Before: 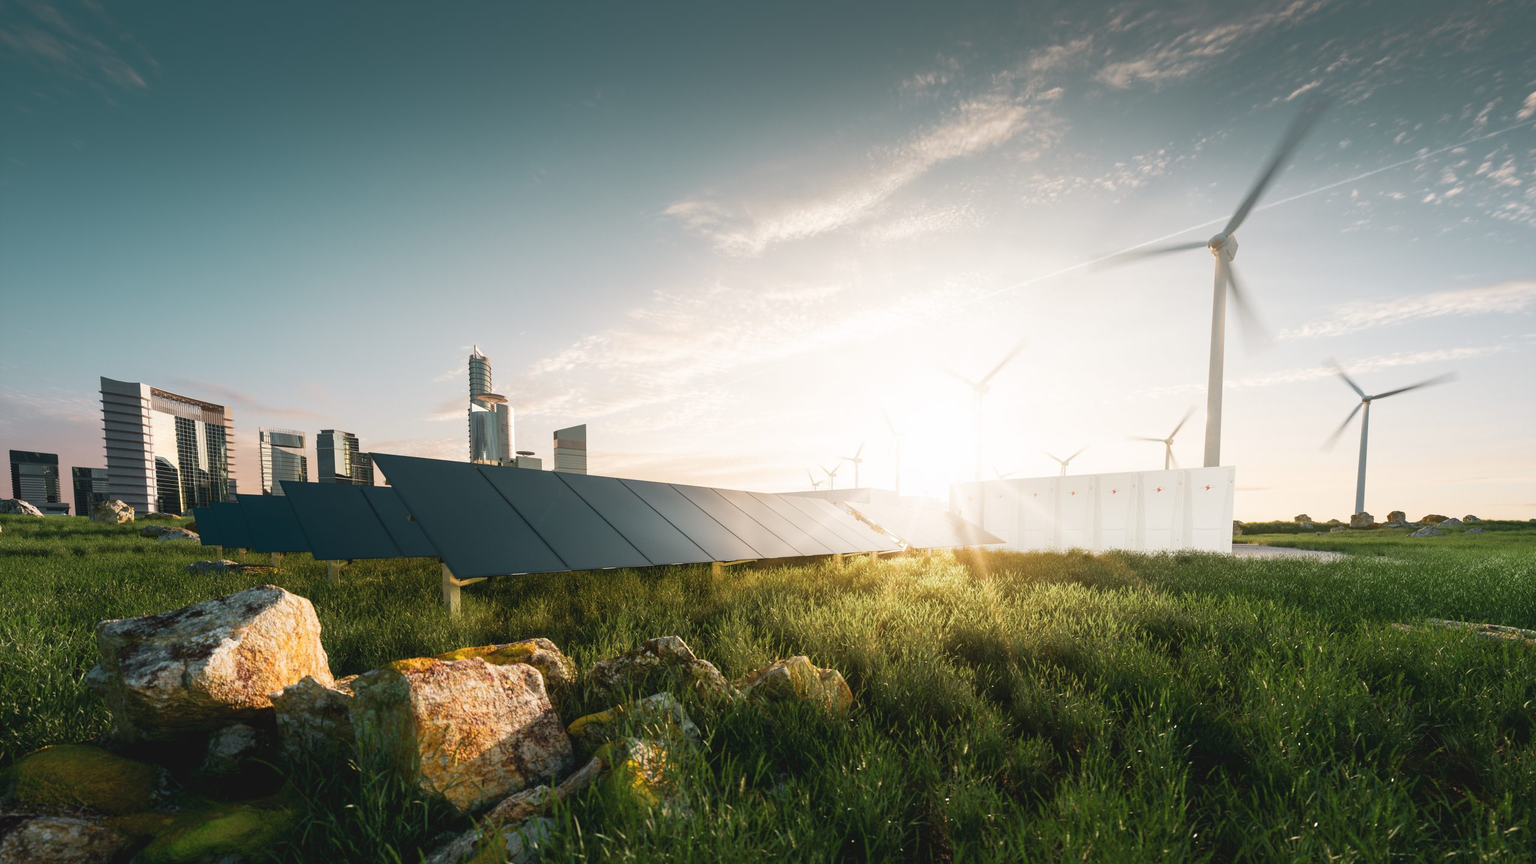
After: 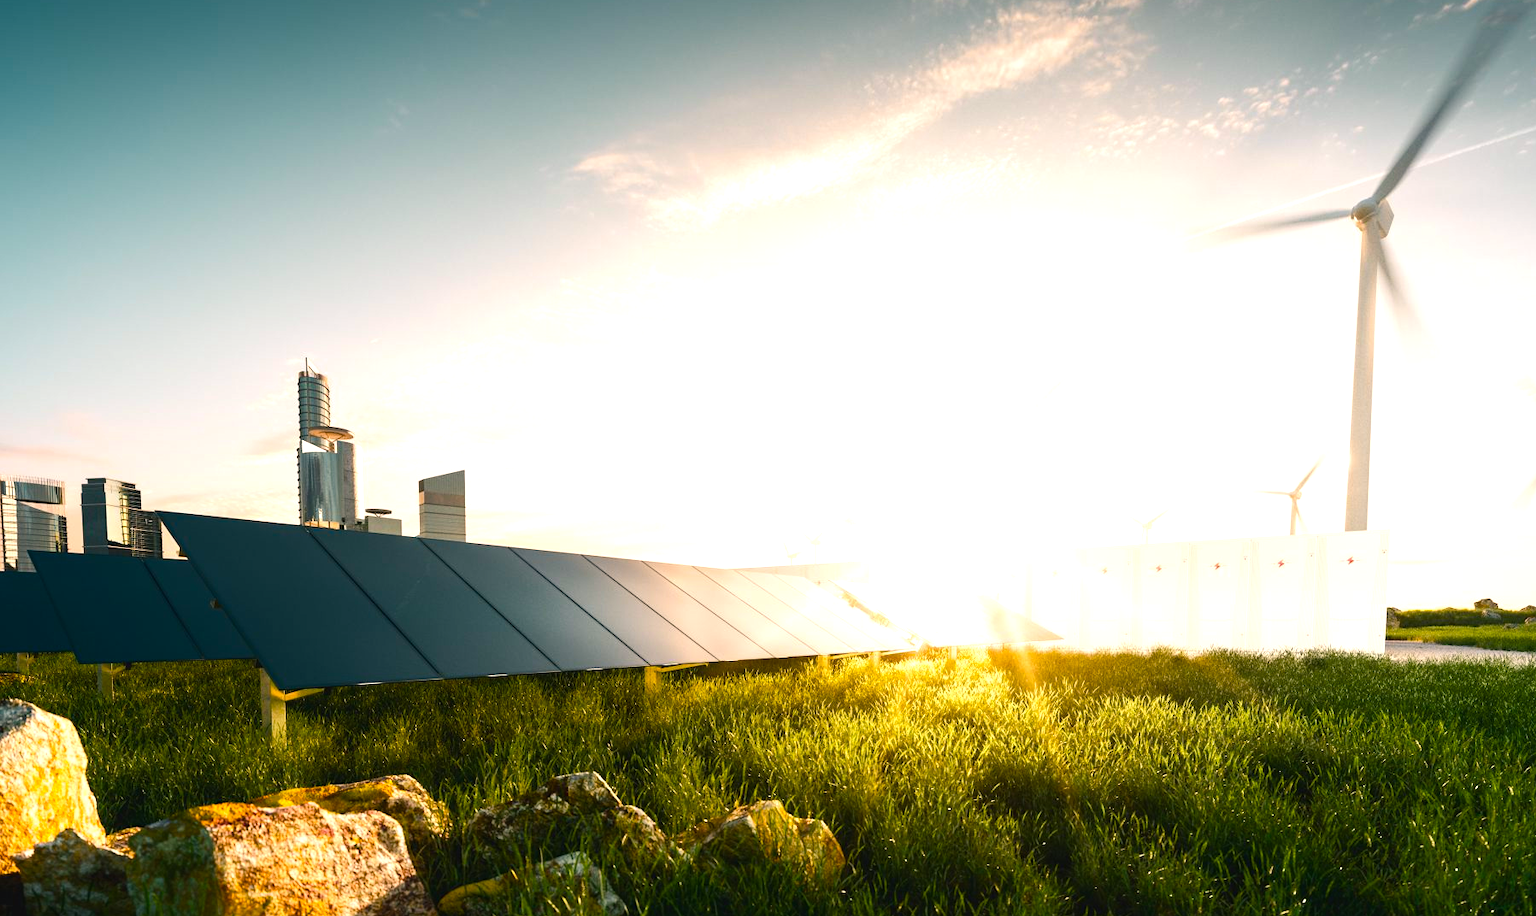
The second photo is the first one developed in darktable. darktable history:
color balance rgb: shadows lift › chroma 1.037%, shadows lift › hue 242.07°, highlights gain › chroma 1.689%, highlights gain › hue 55.55°, linear chroma grading › shadows 31.374%, linear chroma grading › global chroma -2.074%, linear chroma grading › mid-tones 4.03%, perceptual saturation grading › global saturation 30.954%, global vibrance 14.367%
tone equalizer: -8 EV -0.769 EV, -7 EV -0.729 EV, -6 EV -0.574 EV, -5 EV -0.399 EV, -3 EV 0.391 EV, -2 EV 0.6 EV, -1 EV 0.699 EV, +0 EV 0.781 EV, edges refinement/feathering 500, mask exposure compensation -1.57 EV, preserve details no
crop and rotate: left 16.937%, top 10.95%, right 12.842%, bottom 14.574%
